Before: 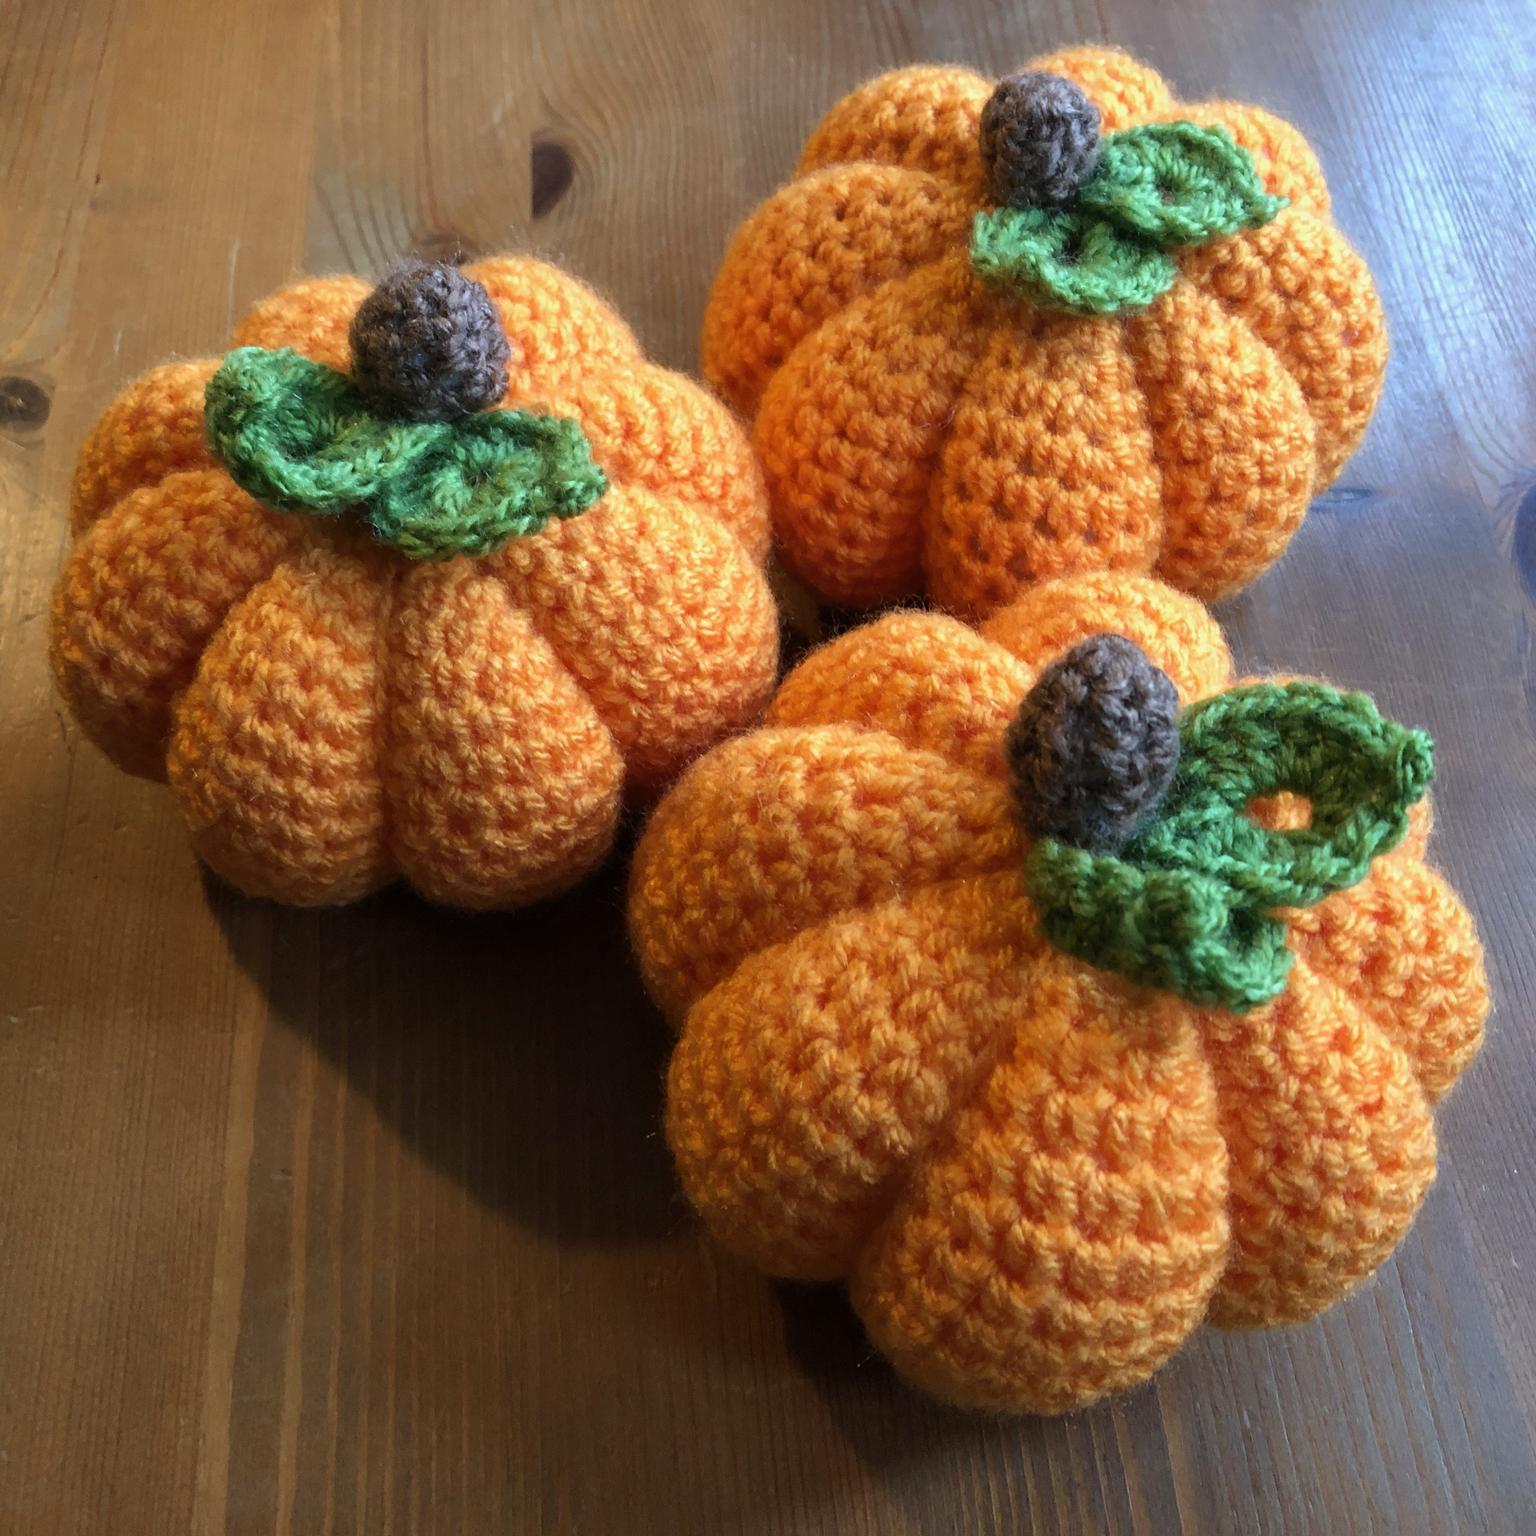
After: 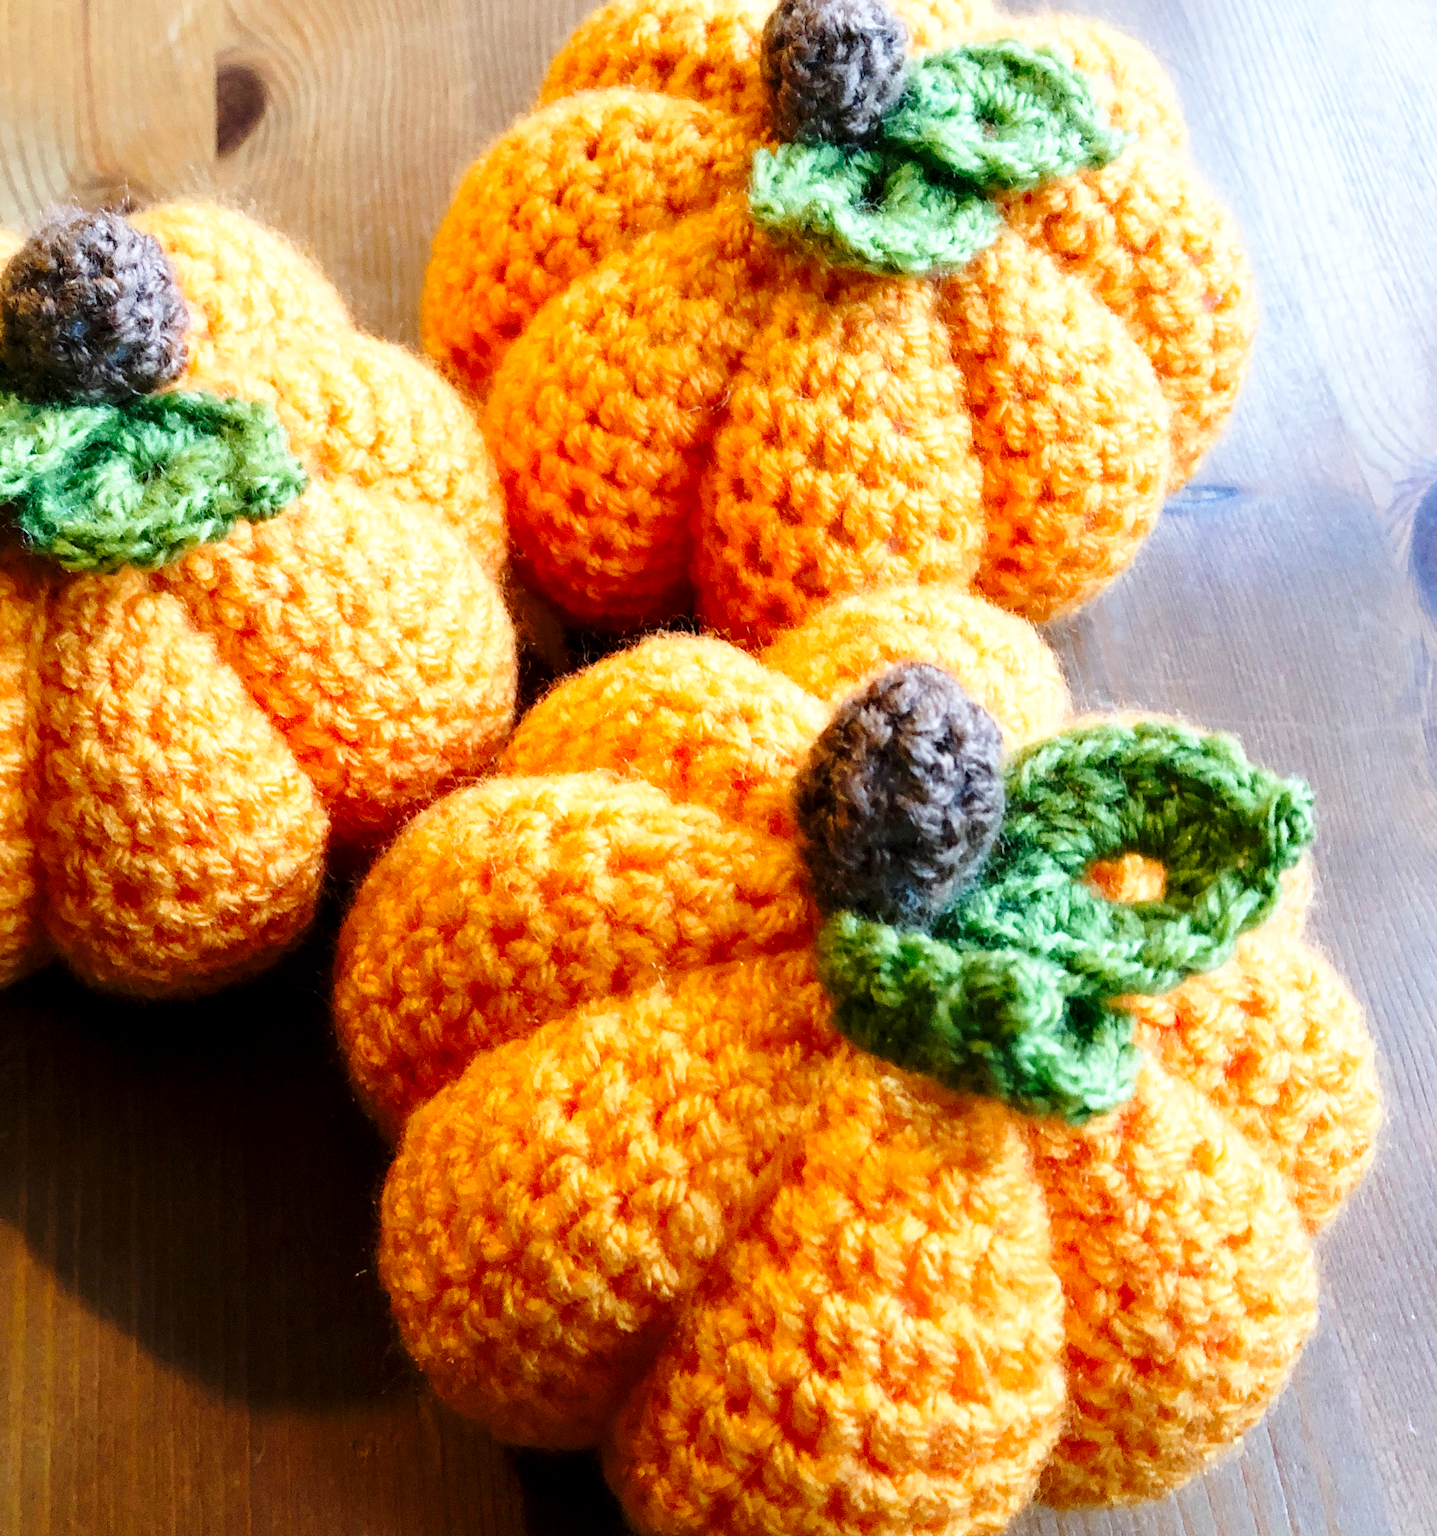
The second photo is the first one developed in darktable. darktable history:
base curve: curves: ch0 [(0, 0) (0.028, 0.03) (0.105, 0.232) (0.387, 0.748) (0.754, 0.968) (1, 1)], fusion 1, exposure shift 0.576, preserve colors none
crop: left 23.095%, top 5.827%, bottom 11.854%
